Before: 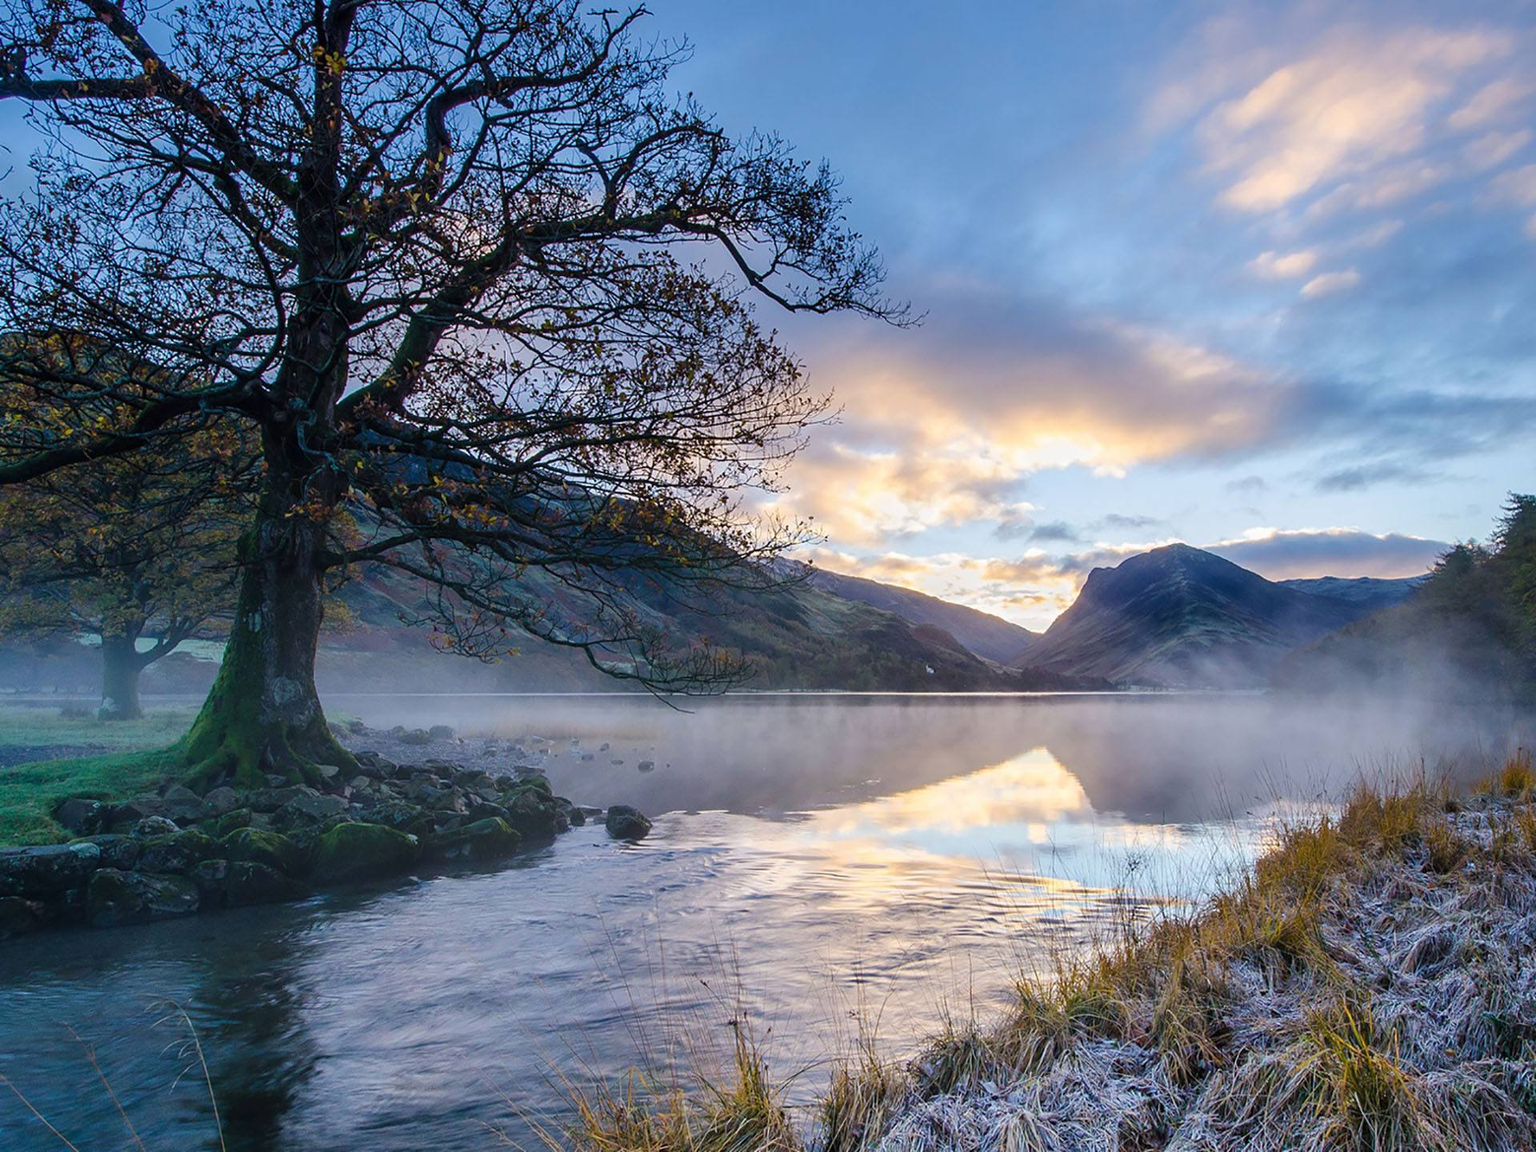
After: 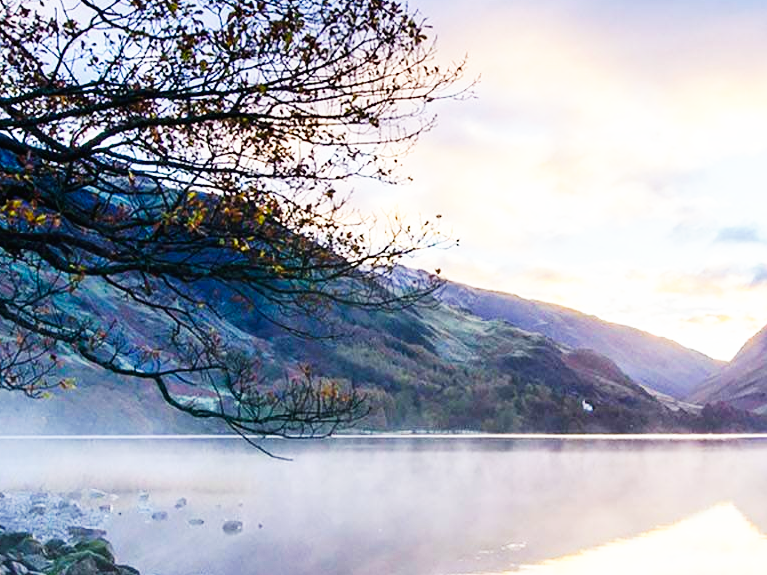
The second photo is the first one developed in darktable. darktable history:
crop: left 30%, top 30%, right 30%, bottom 30%
haze removal: strength 0.02, distance 0.25, compatibility mode true, adaptive false
base curve: curves: ch0 [(0, 0) (0.007, 0.004) (0.027, 0.03) (0.046, 0.07) (0.207, 0.54) (0.442, 0.872) (0.673, 0.972) (1, 1)], preserve colors none
